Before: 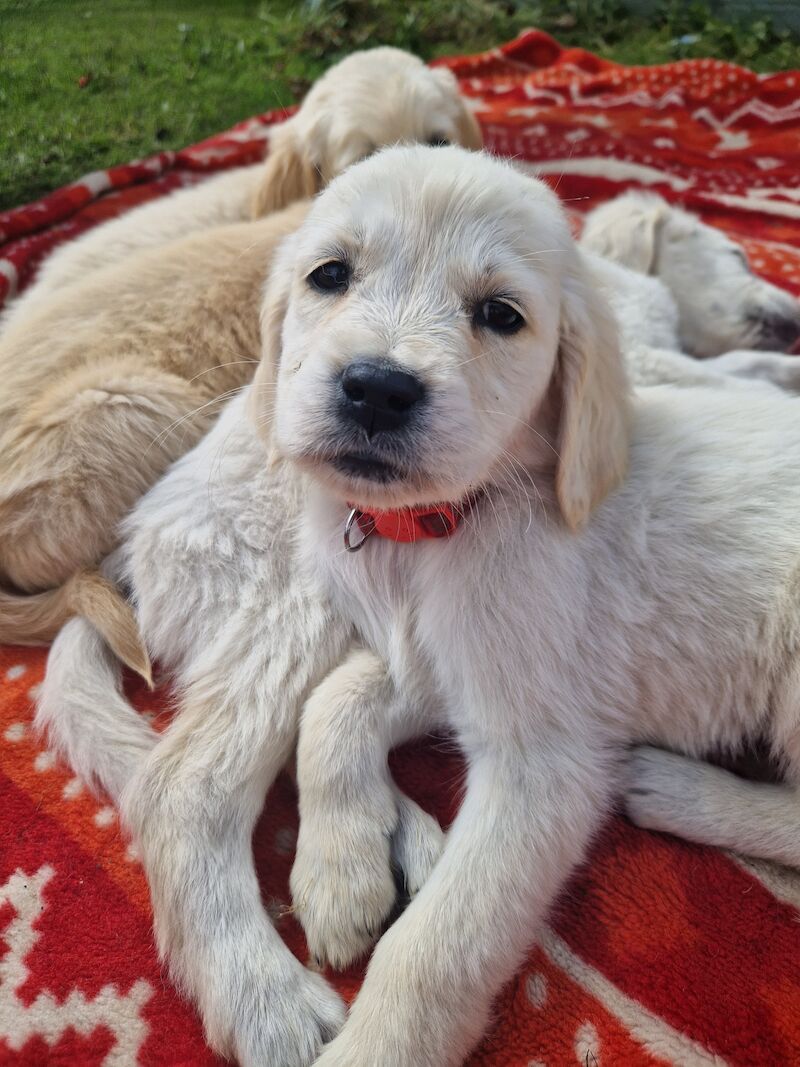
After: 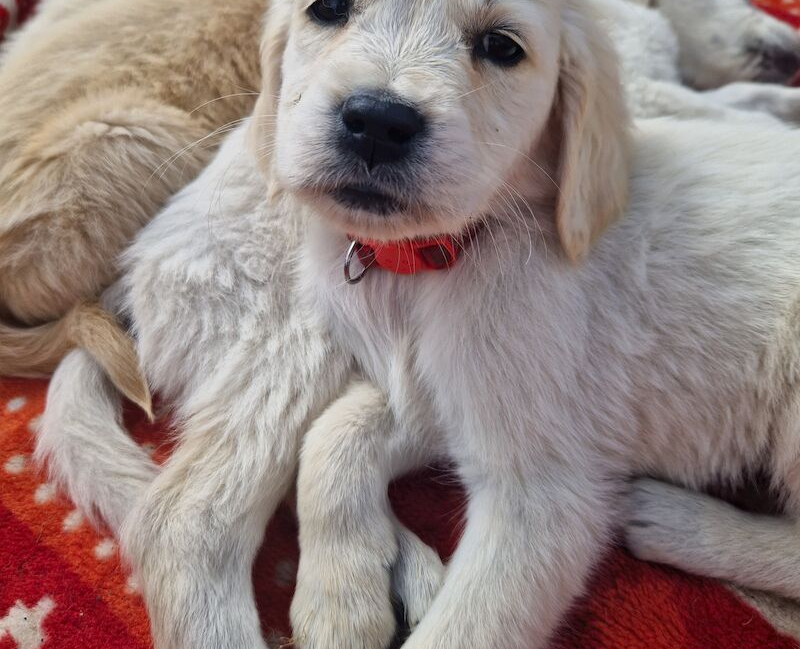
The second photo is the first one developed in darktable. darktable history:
contrast brightness saturation: contrast 0.035, brightness -0.043
crop and rotate: top 25.164%, bottom 13.922%
